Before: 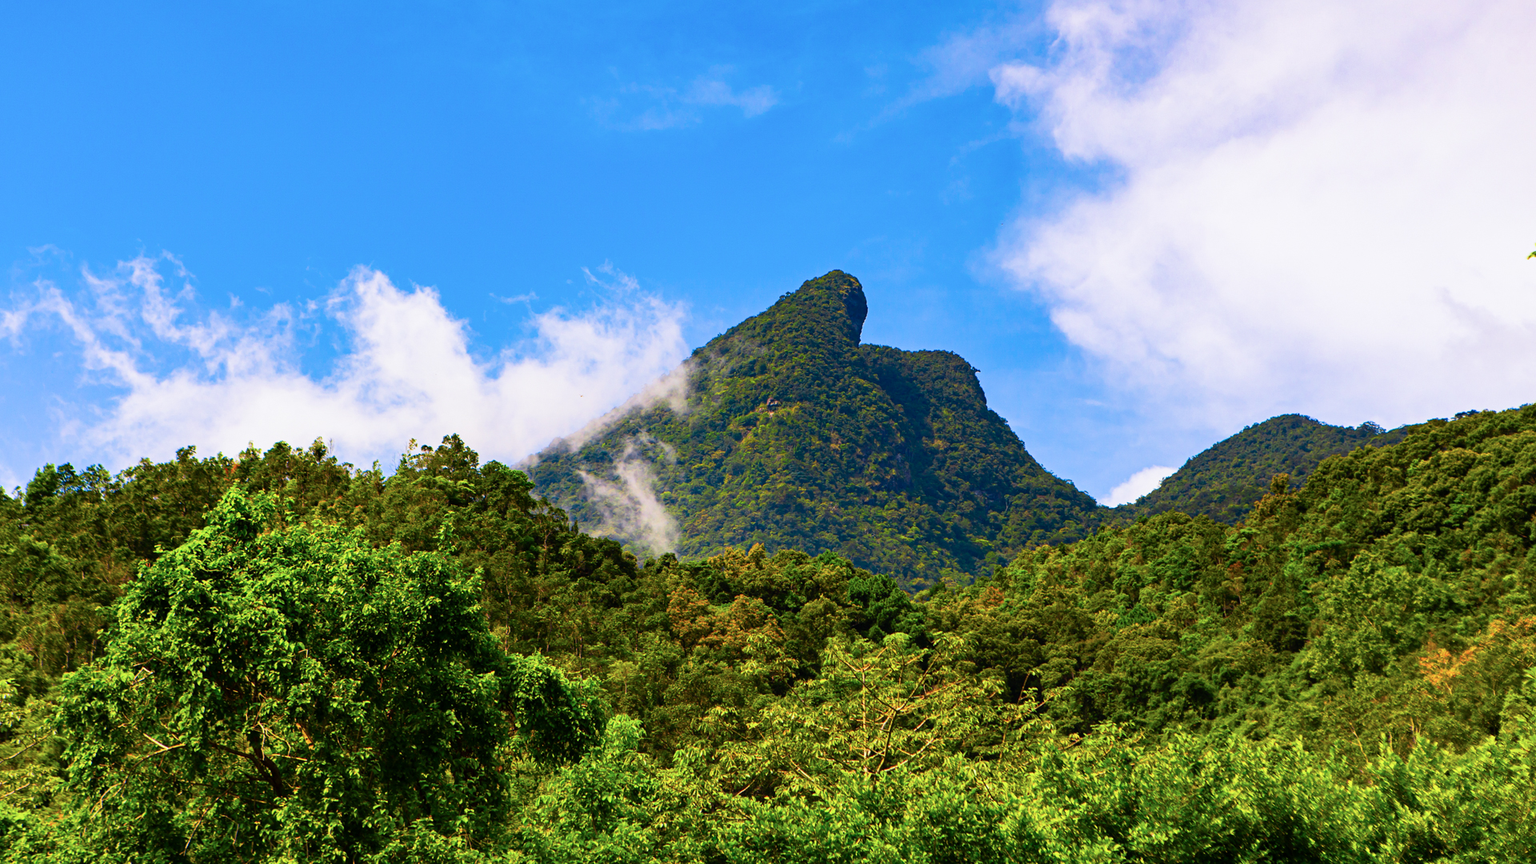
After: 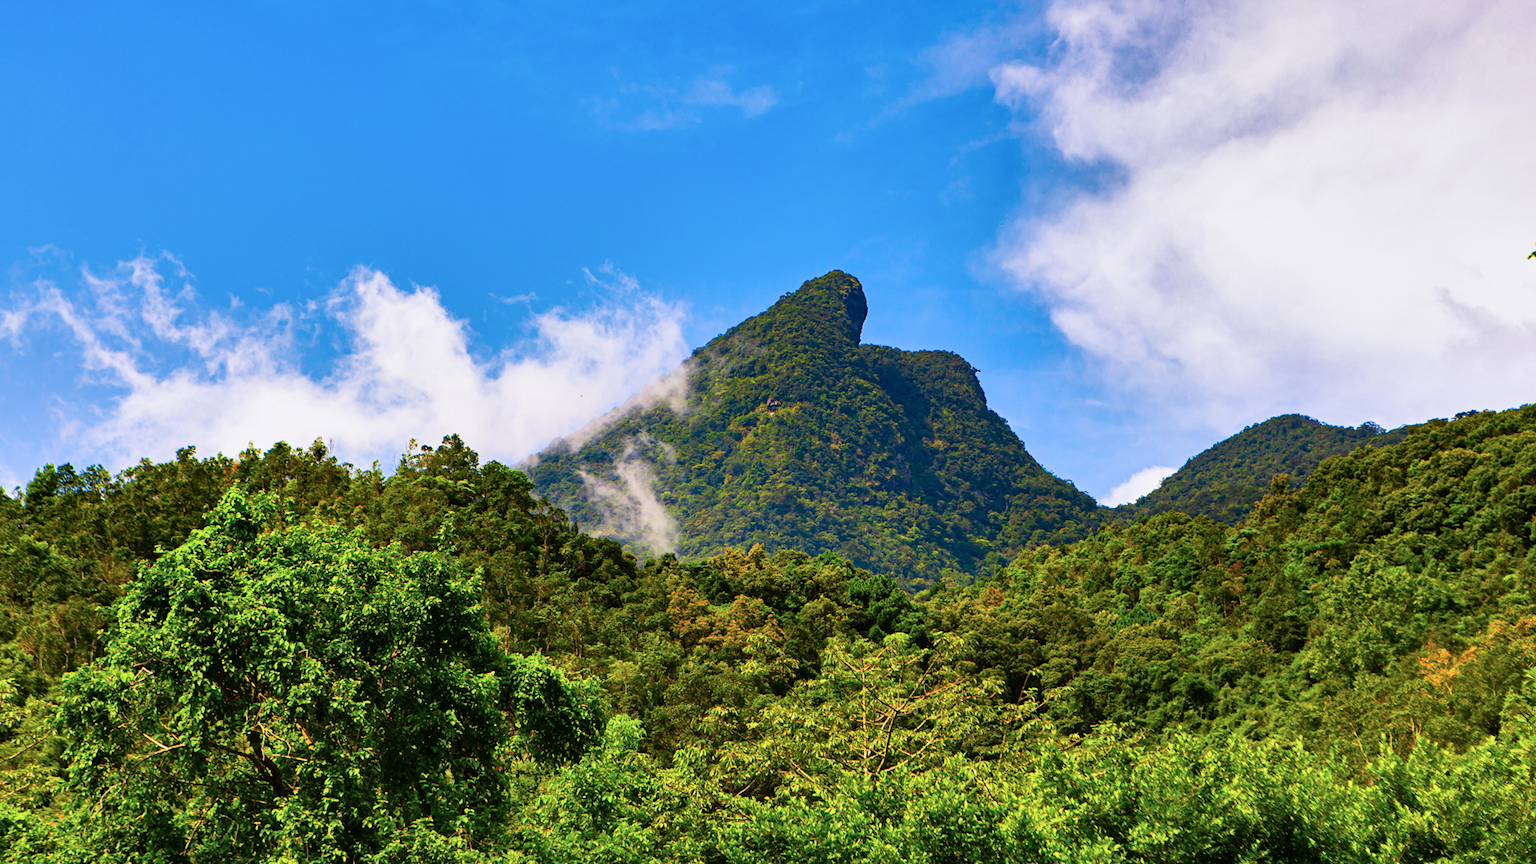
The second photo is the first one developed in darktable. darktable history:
shadows and highlights: highlights color adjustment 0.733%, low approximation 0.01, soften with gaussian
